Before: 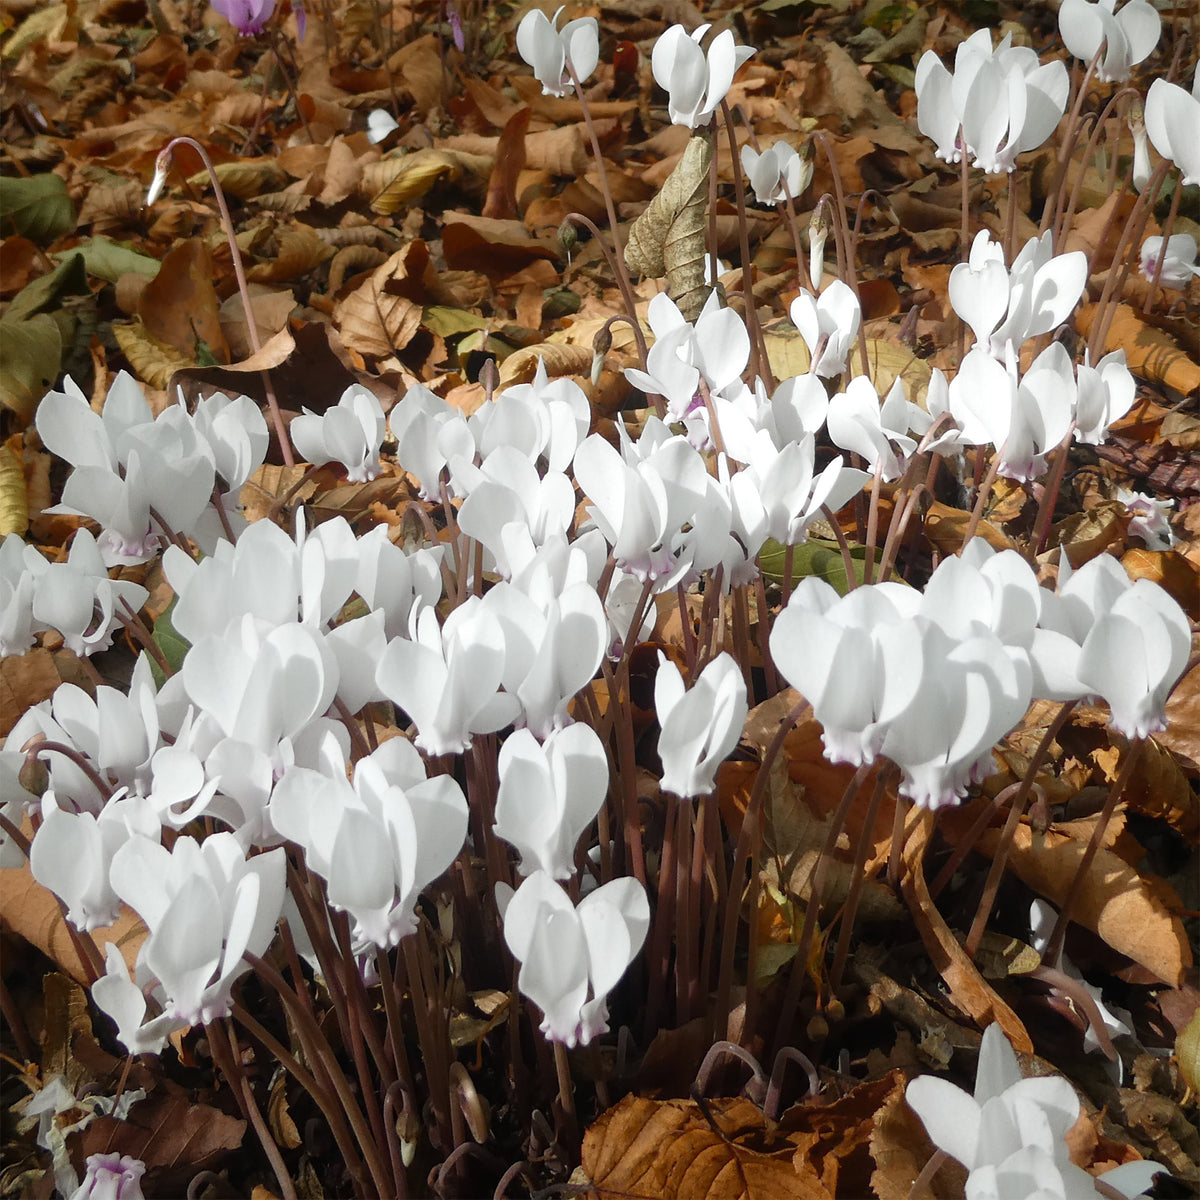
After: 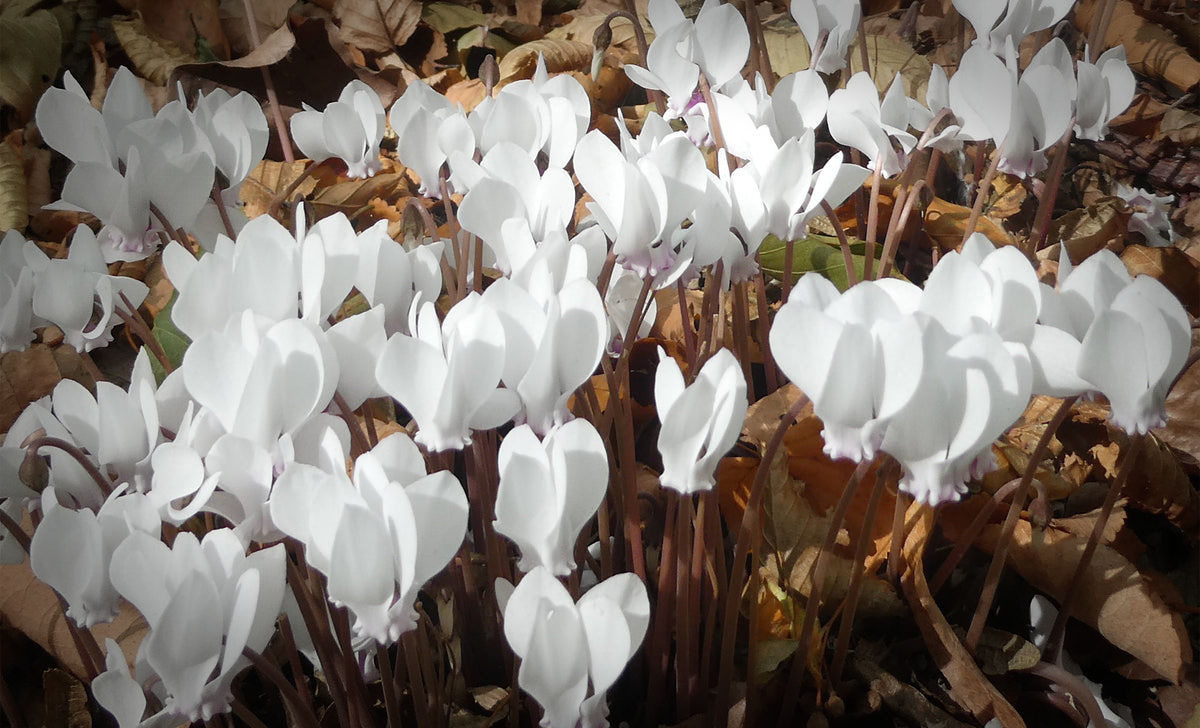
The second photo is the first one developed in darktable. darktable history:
vignetting: fall-off start 66.7%, fall-off radius 39.74%, brightness -0.576, saturation -0.258, automatic ratio true, width/height ratio 0.671, dithering 16-bit output
crop and rotate: top 25.357%, bottom 13.942%
